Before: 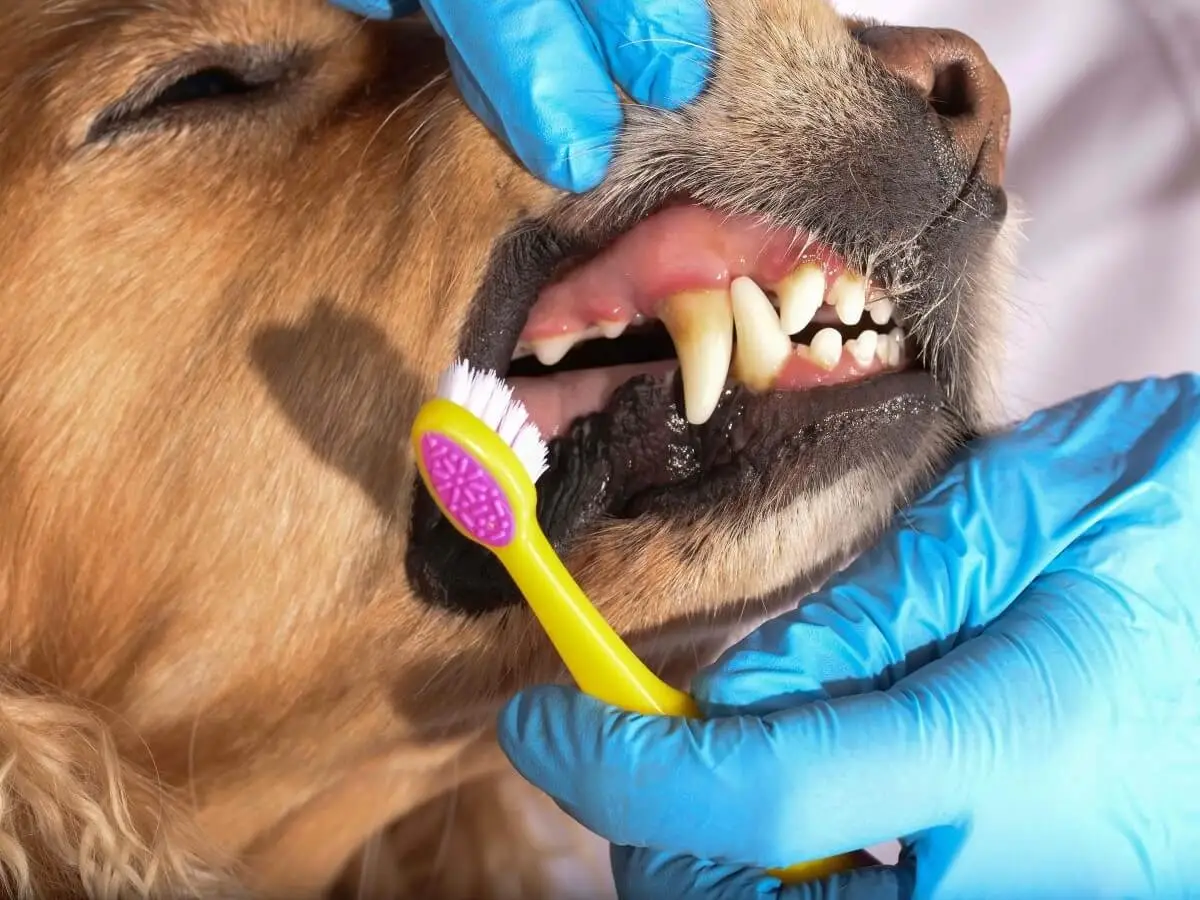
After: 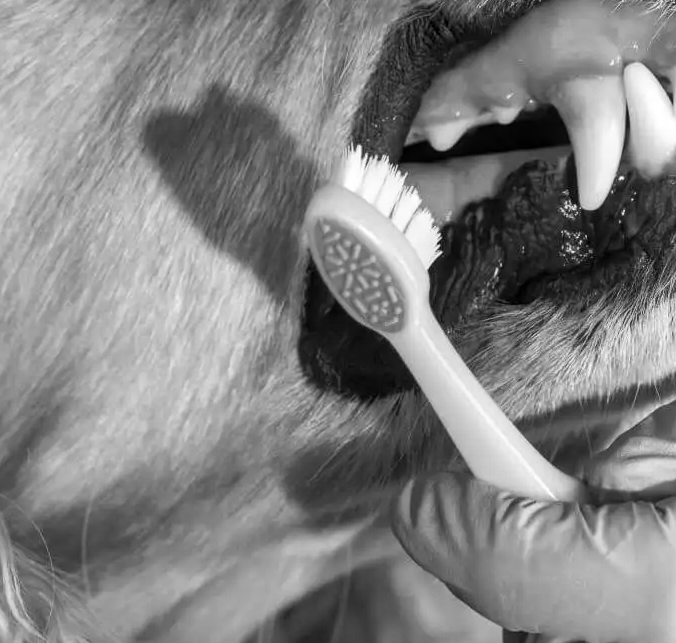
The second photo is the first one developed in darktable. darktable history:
monochrome: on, module defaults
local contrast: on, module defaults
crop: left 8.966%, top 23.852%, right 34.699%, bottom 4.703%
contrast brightness saturation: contrast 0.1, saturation -0.36
